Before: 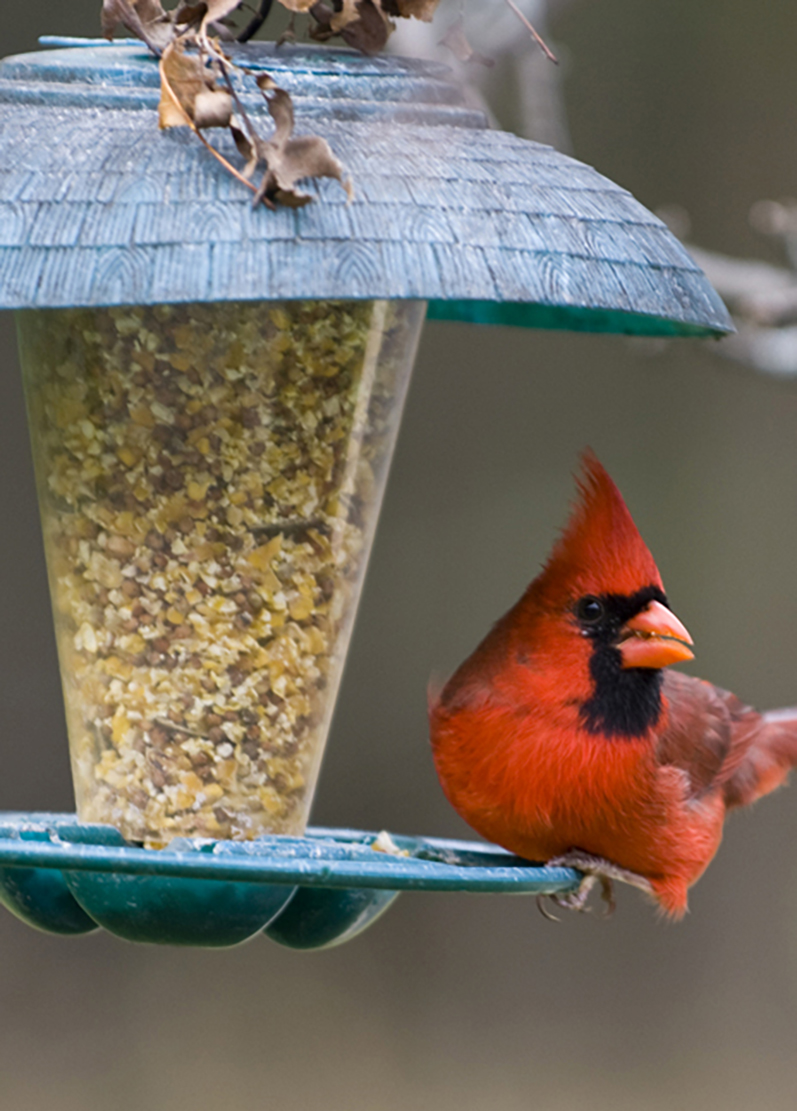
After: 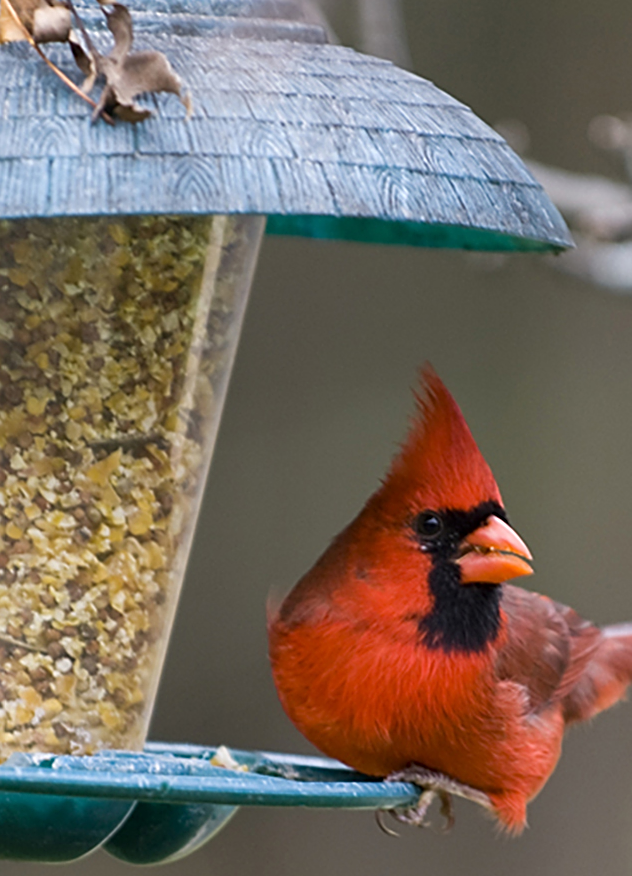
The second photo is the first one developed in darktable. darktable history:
crop and rotate: left 20.248%, top 7.727%, right 0.392%, bottom 13.395%
sharpen: on, module defaults
